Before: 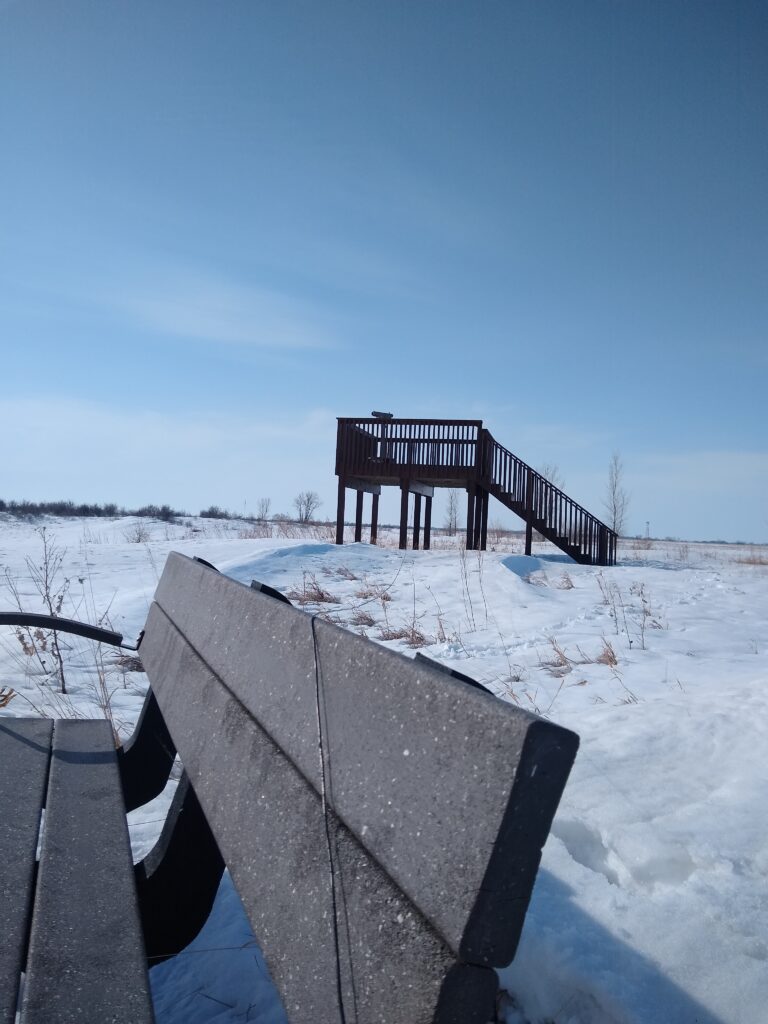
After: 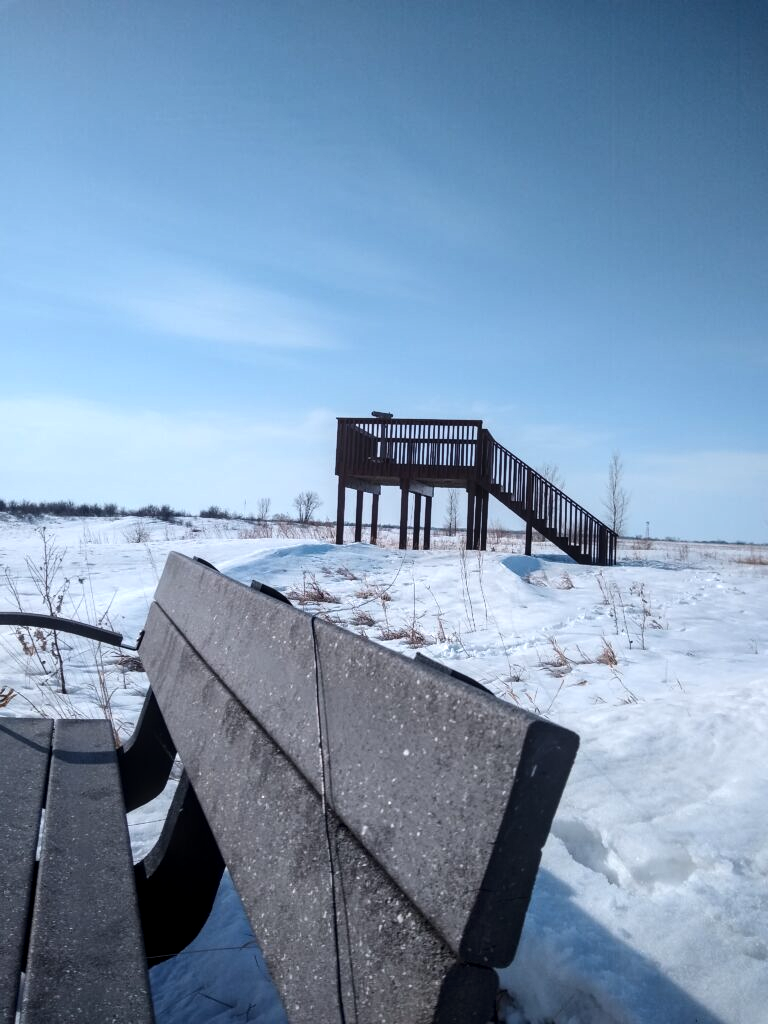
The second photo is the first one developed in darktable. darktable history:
local contrast: on, module defaults
tone equalizer: -8 EV -0.432 EV, -7 EV -0.385 EV, -6 EV -0.319 EV, -5 EV -0.189 EV, -3 EV 0.233 EV, -2 EV 0.358 EV, -1 EV 0.369 EV, +0 EV 0.41 EV, edges refinement/feathering 500, mask exposure compensation -1.57 EV, preserve details no
